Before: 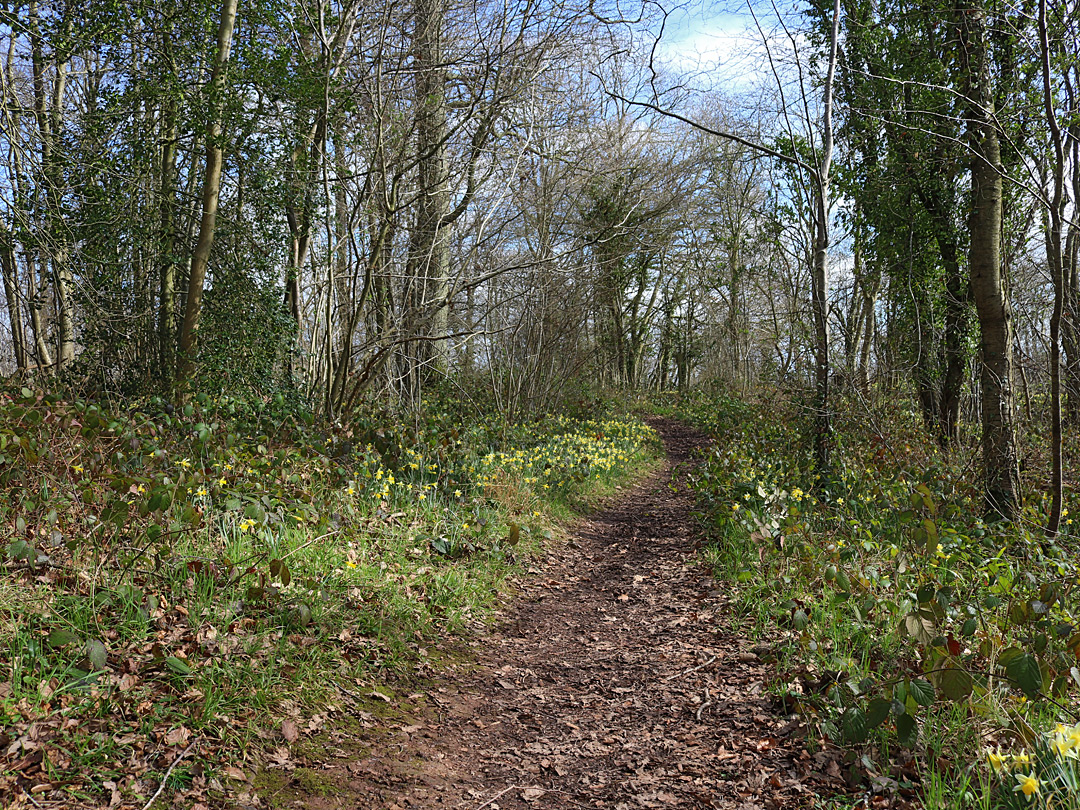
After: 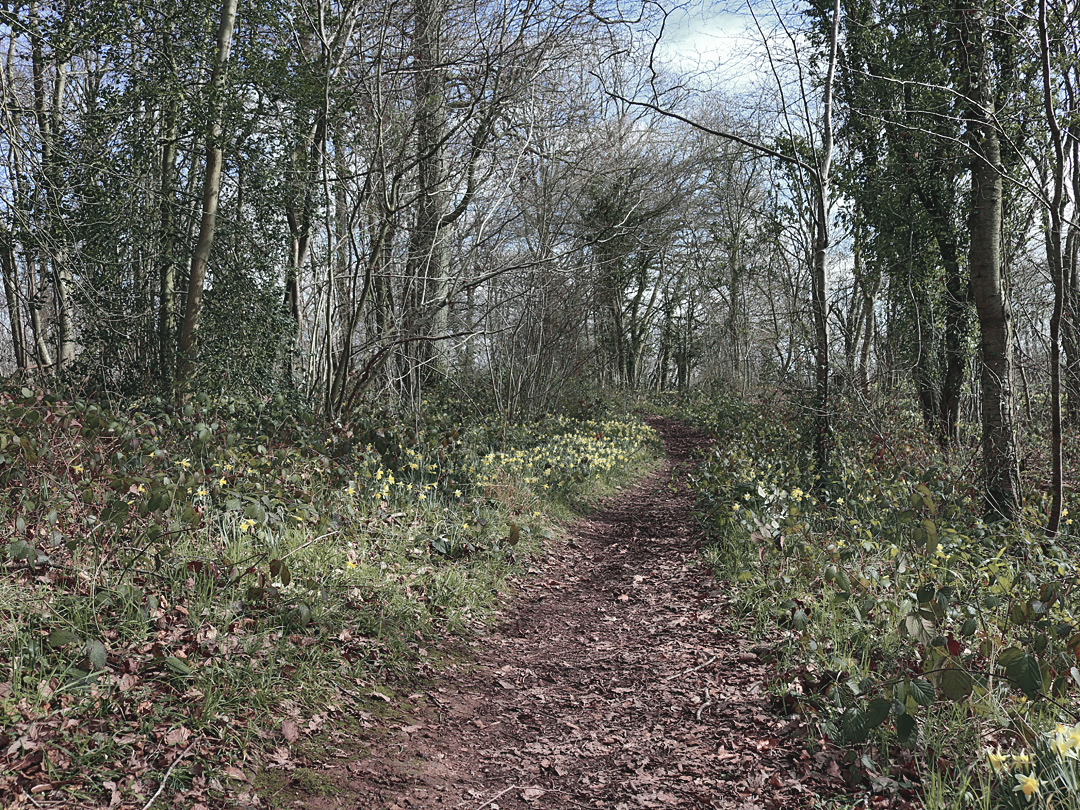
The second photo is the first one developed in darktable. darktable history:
exposure: compensate exposure bias true, compensate highlight preservation false
shadows and highlights: shadows 58.77, soften with gaussian
contrast brightness saturation: contrast 0.096, saturation -0.287
tone curve: curves: ch0 [(0, 0.046) (0.04, 0.074) (0.883, 0.858) (1, 1)]; ch1 [(0, 0) (0.146, 0.159) (0.338, 0.365) (0.417, 0.455) (0.489, 0.486) (0.504, 0.502) (0.529, 0.537) (0.563, 0.567) (1, 1)]; ch2 [(0, 0) (0.307, 0.298) (0.388, 0.375) (0.443, 0.456) (0.485, 0.492) (0.544, 0.525) (1, 1)], color space Lab, independent channels, preserve colors none
